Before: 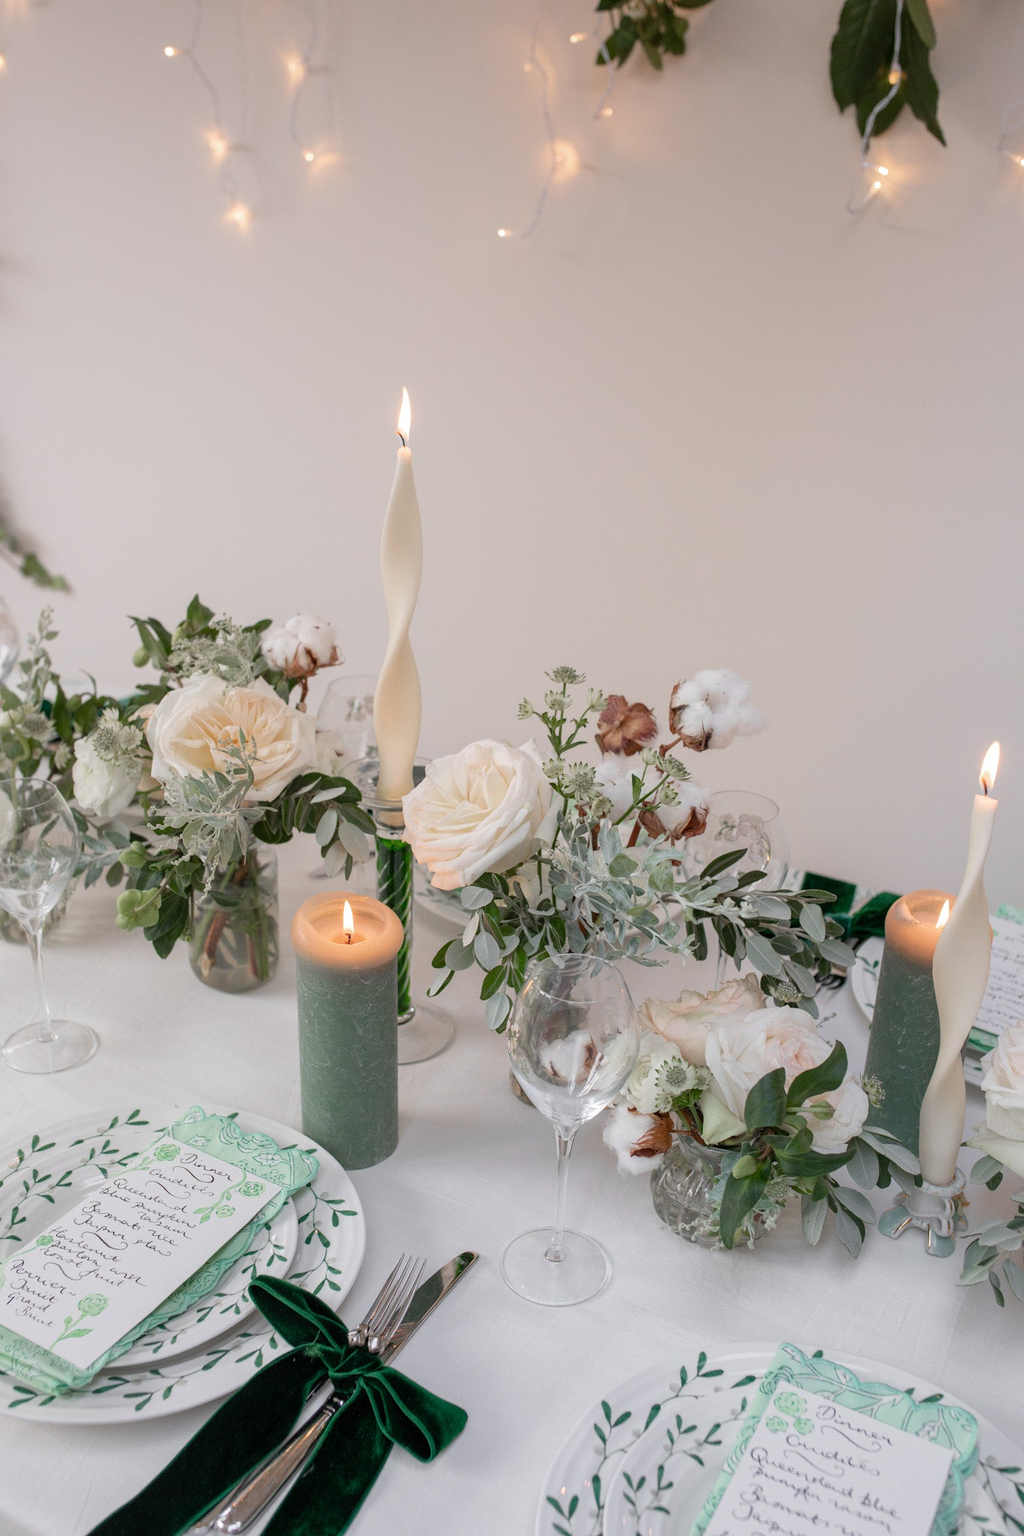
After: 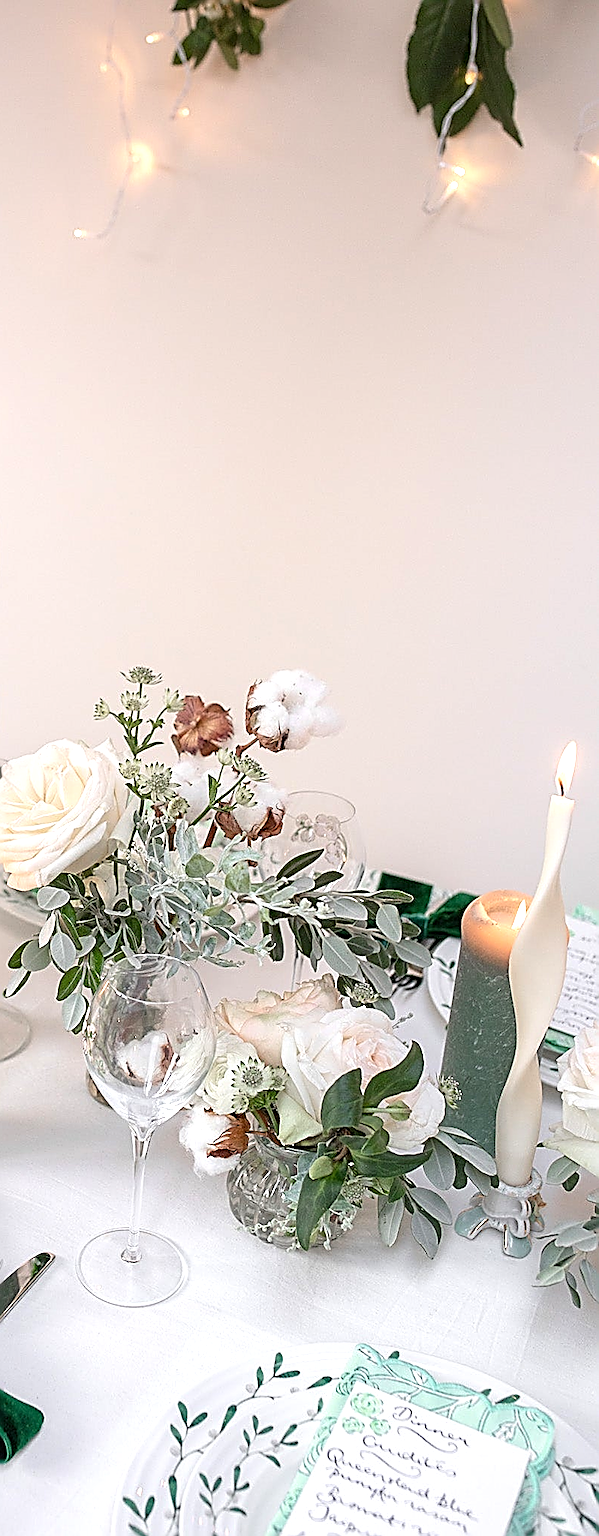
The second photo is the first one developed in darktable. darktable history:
crop: left 41.449%
exposure: black level correction 0, exposure 0.704 EV, compensate highlight preservation false
sharpen: amount 1.997
